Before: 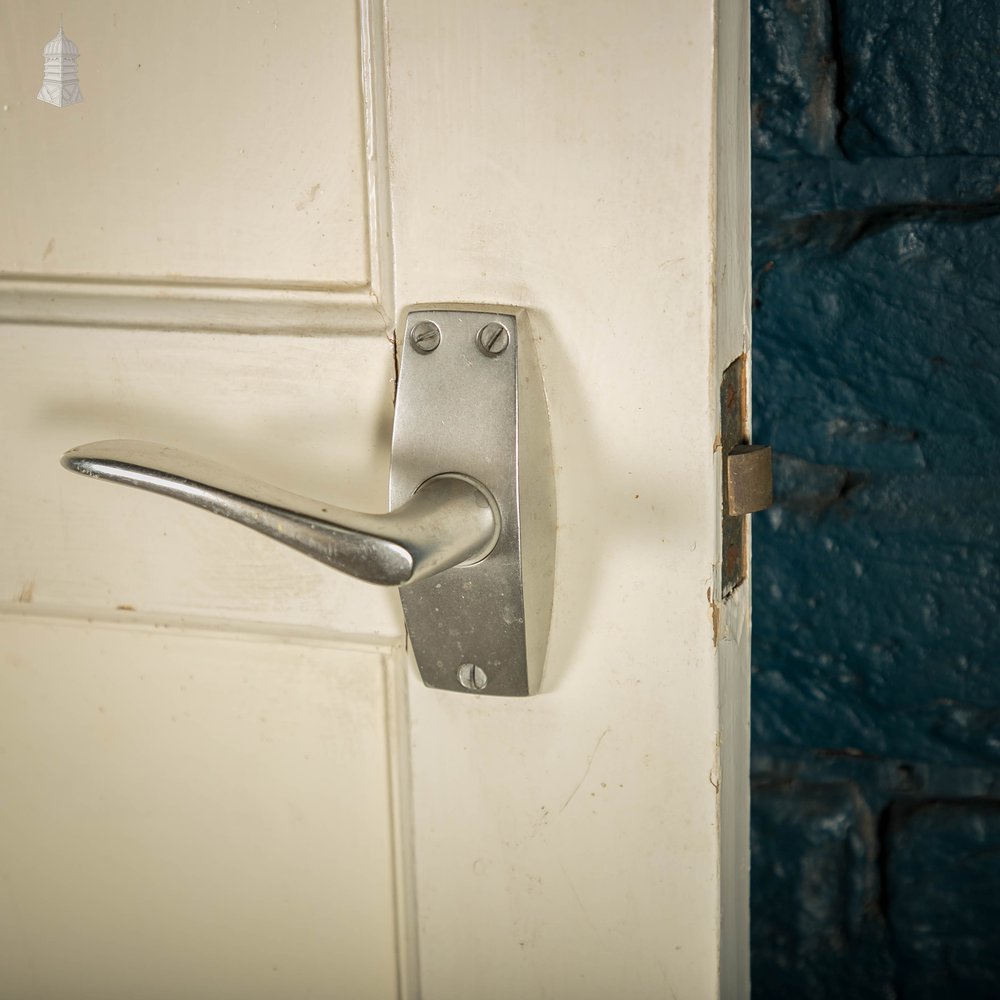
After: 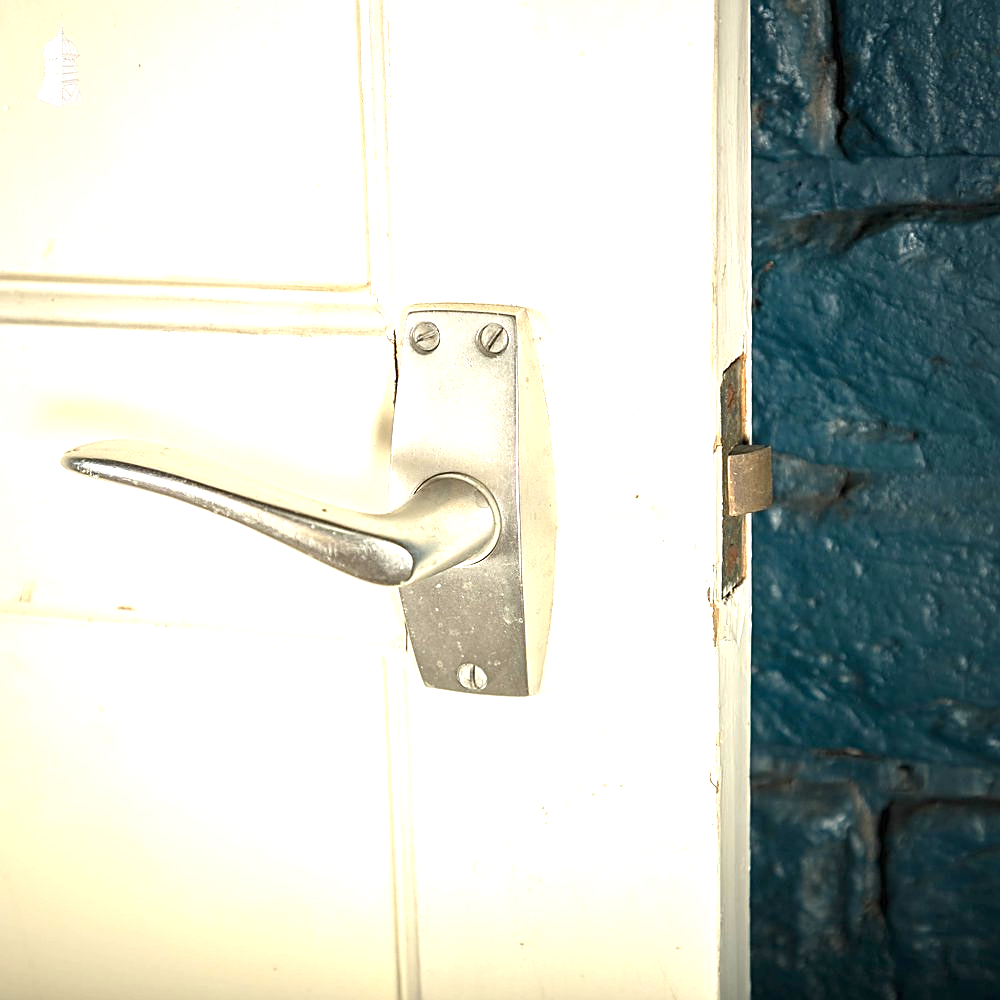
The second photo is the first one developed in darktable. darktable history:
exposure: black level correction 0, exposure 1.4 EV, compensate highlight preservation false
sharpen: on, module defaults
